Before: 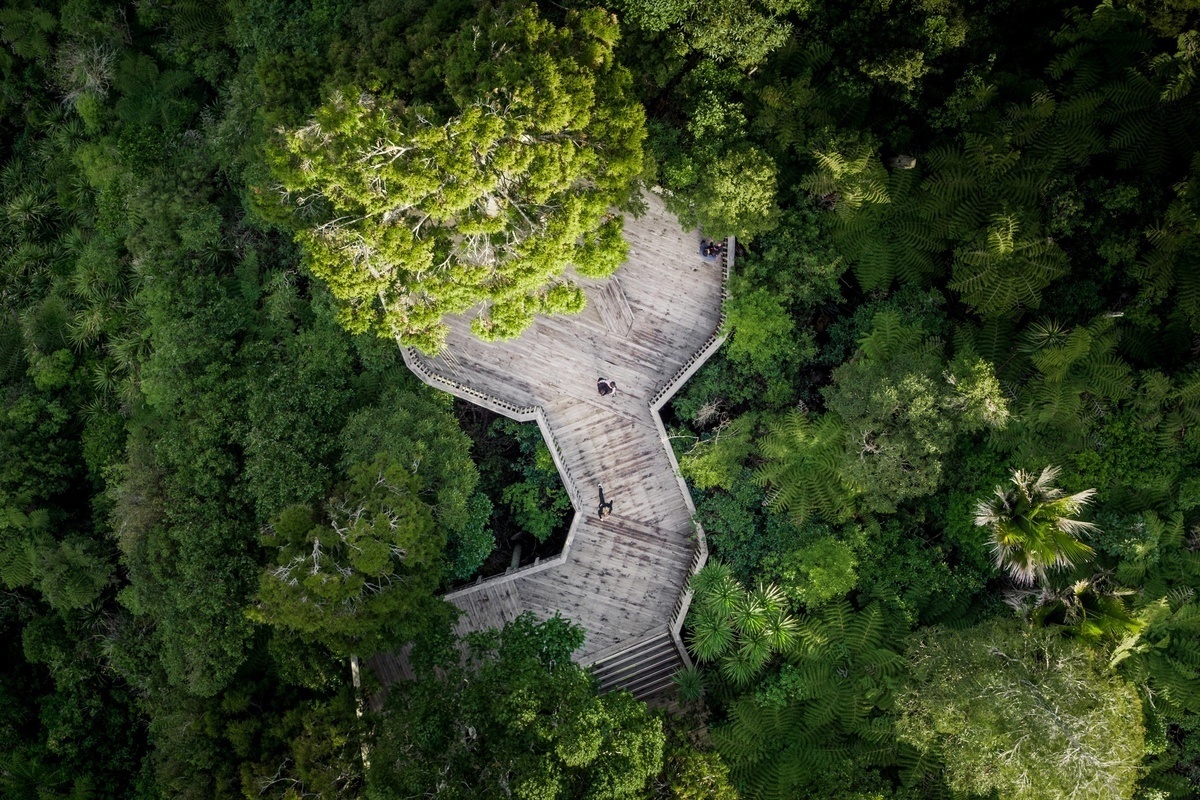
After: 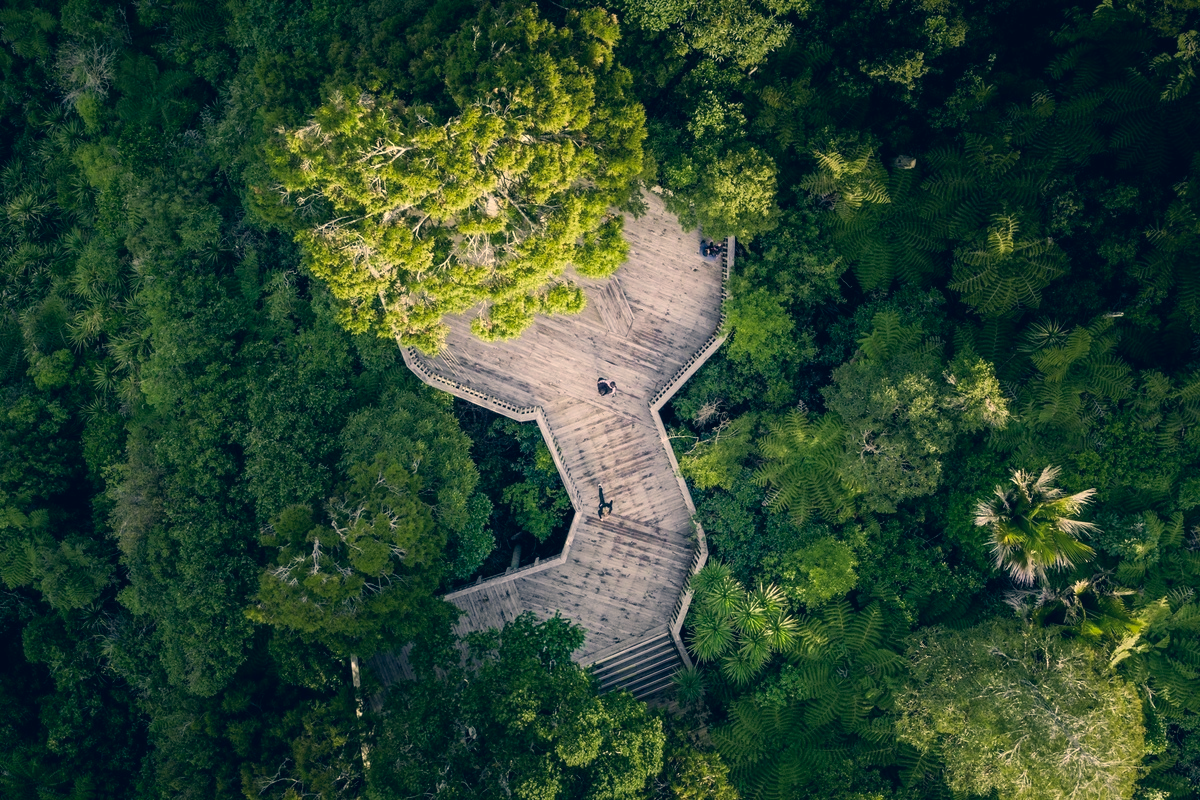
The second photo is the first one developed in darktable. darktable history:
color correction: highlights a* 10.34, highlights b* 14.38, shadows a* -10.22, shadows b* -14.96
